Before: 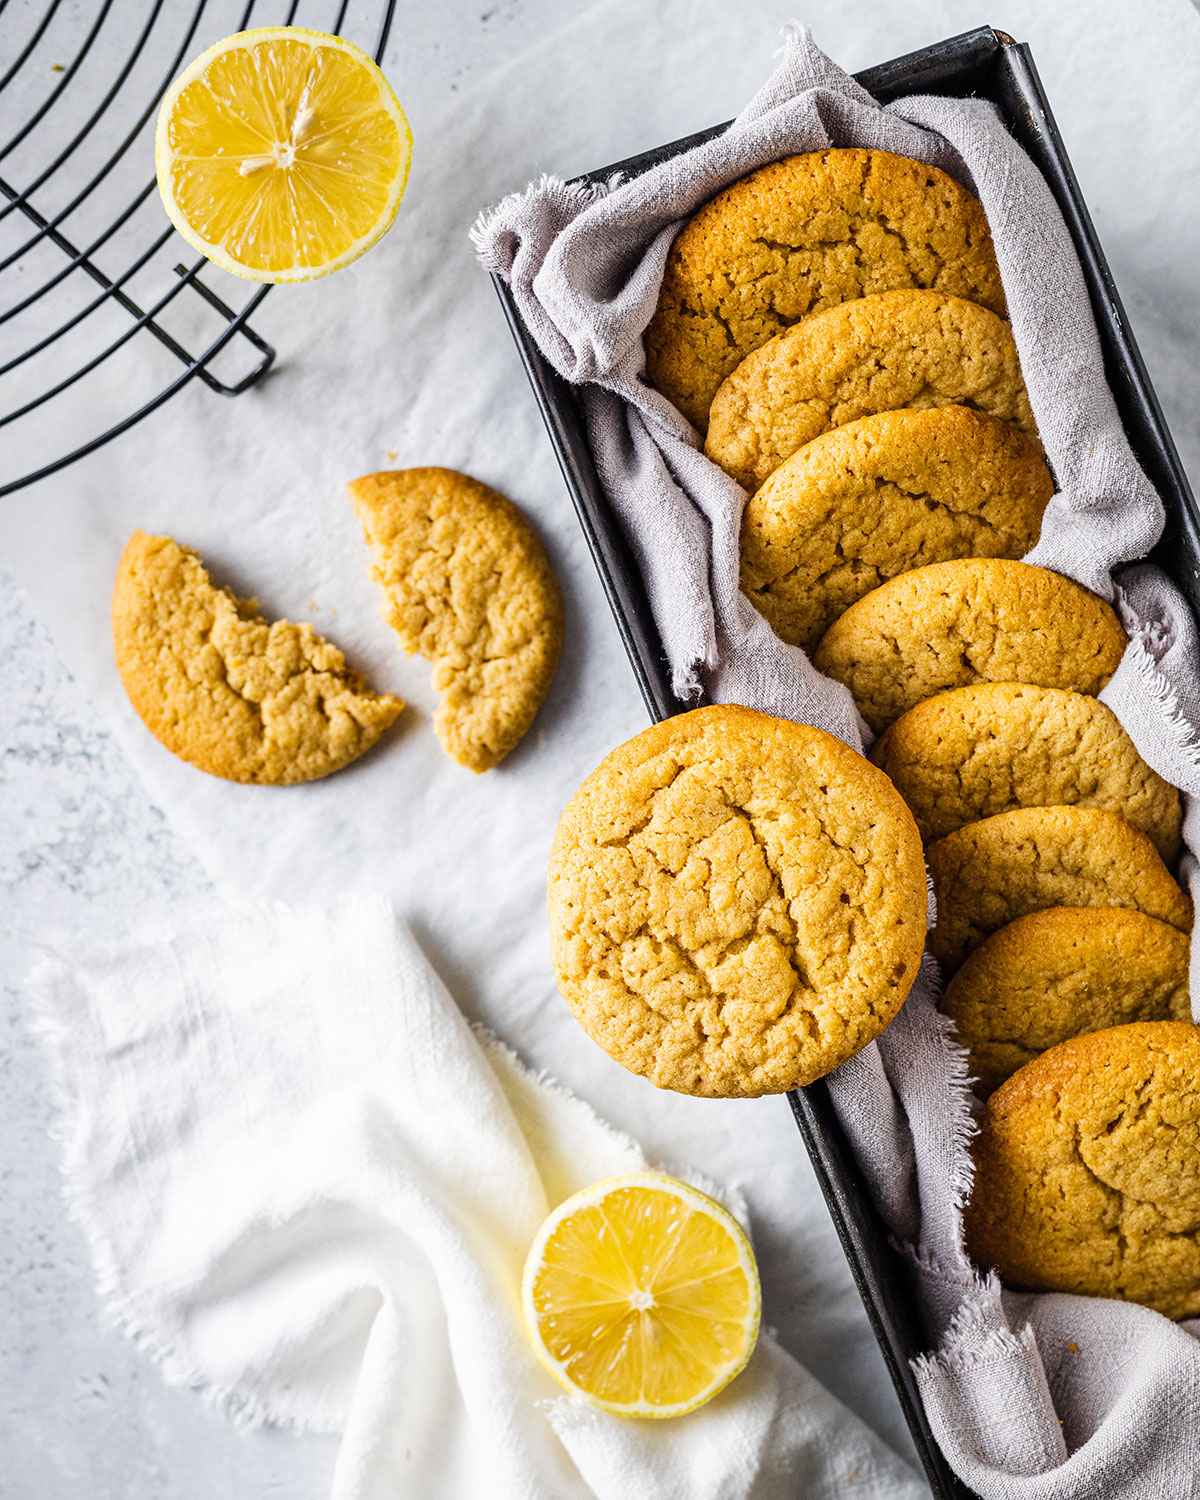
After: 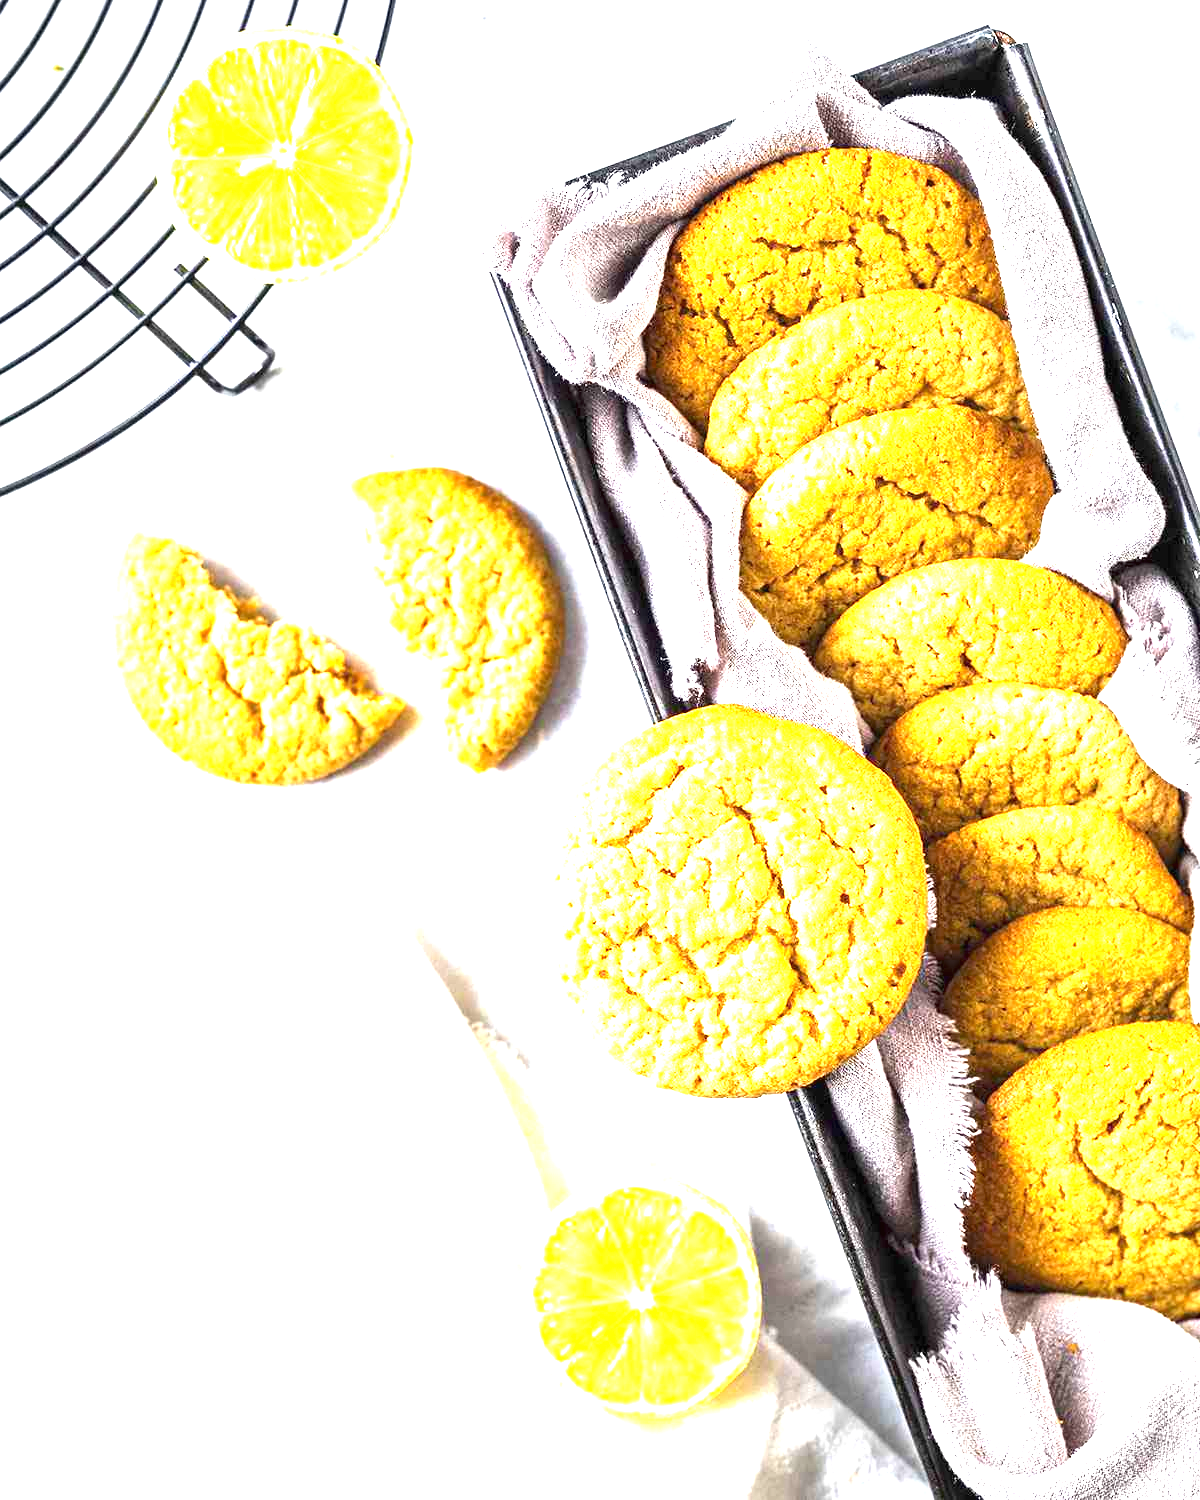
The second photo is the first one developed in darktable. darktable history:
exposure: black level correction 0, exposure 2.107 EV, compensate highlight preservation false
